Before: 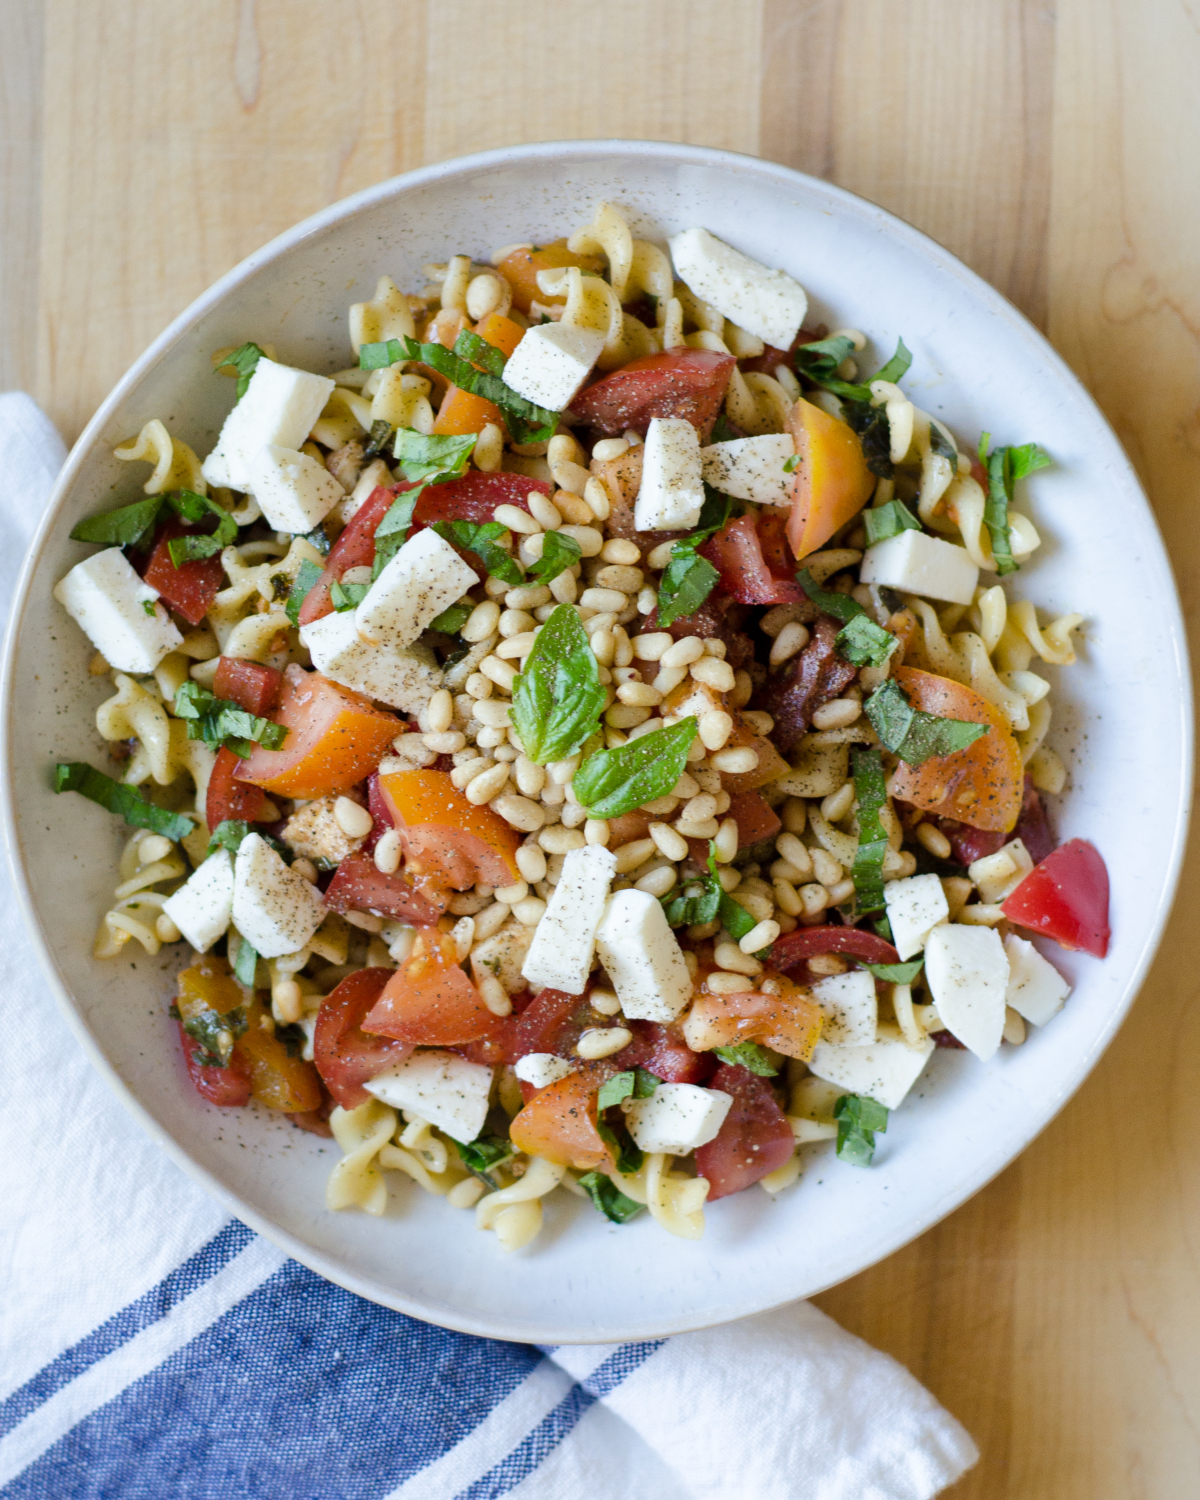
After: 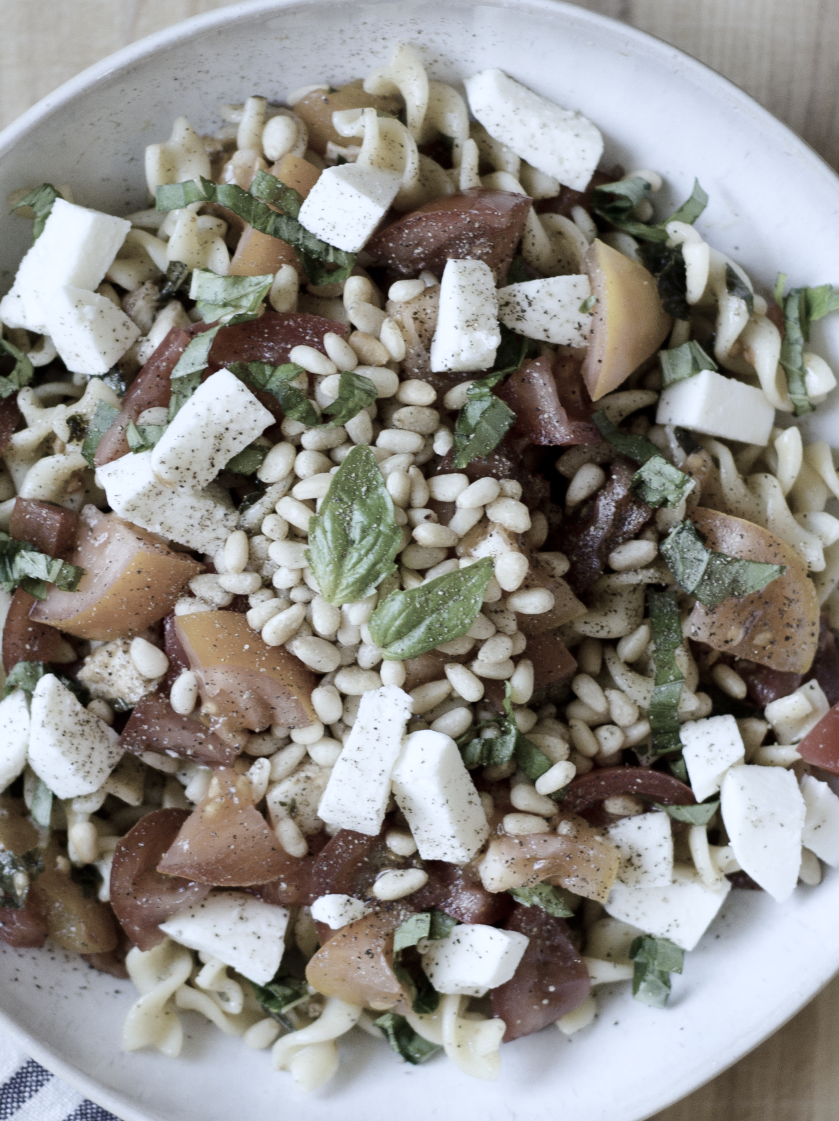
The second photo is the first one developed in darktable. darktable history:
white balance: red 0.926, green 1.003, blue 1.133
color zones: curves: ch1 [(0, 0.153) (0.143, 0.15) (0.286, 0.151) (0.429, 0.152) (0.571, 0.152) (0.714, 0.151) (0.857, 0.151) (1, 0.153)]
crop and rotate: left 17.046%, top 10.659%, right 12.989%, bottom 14.553%
contrast brightness saturation: contrast 0.13, brightness -0.05, saturation 0.16
